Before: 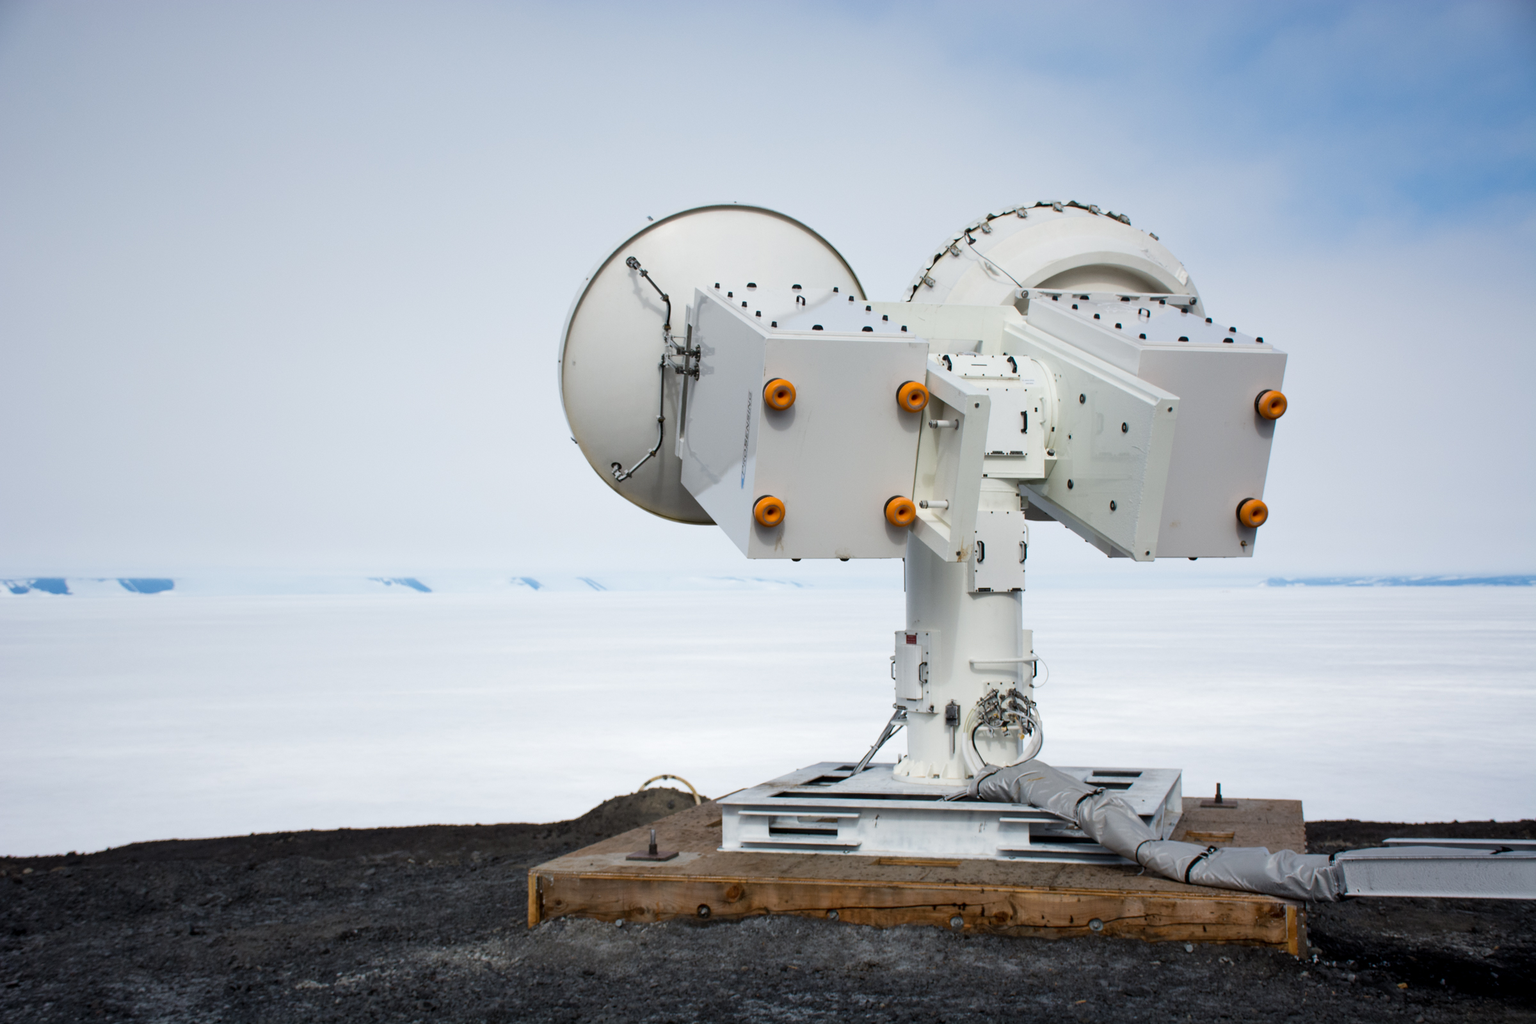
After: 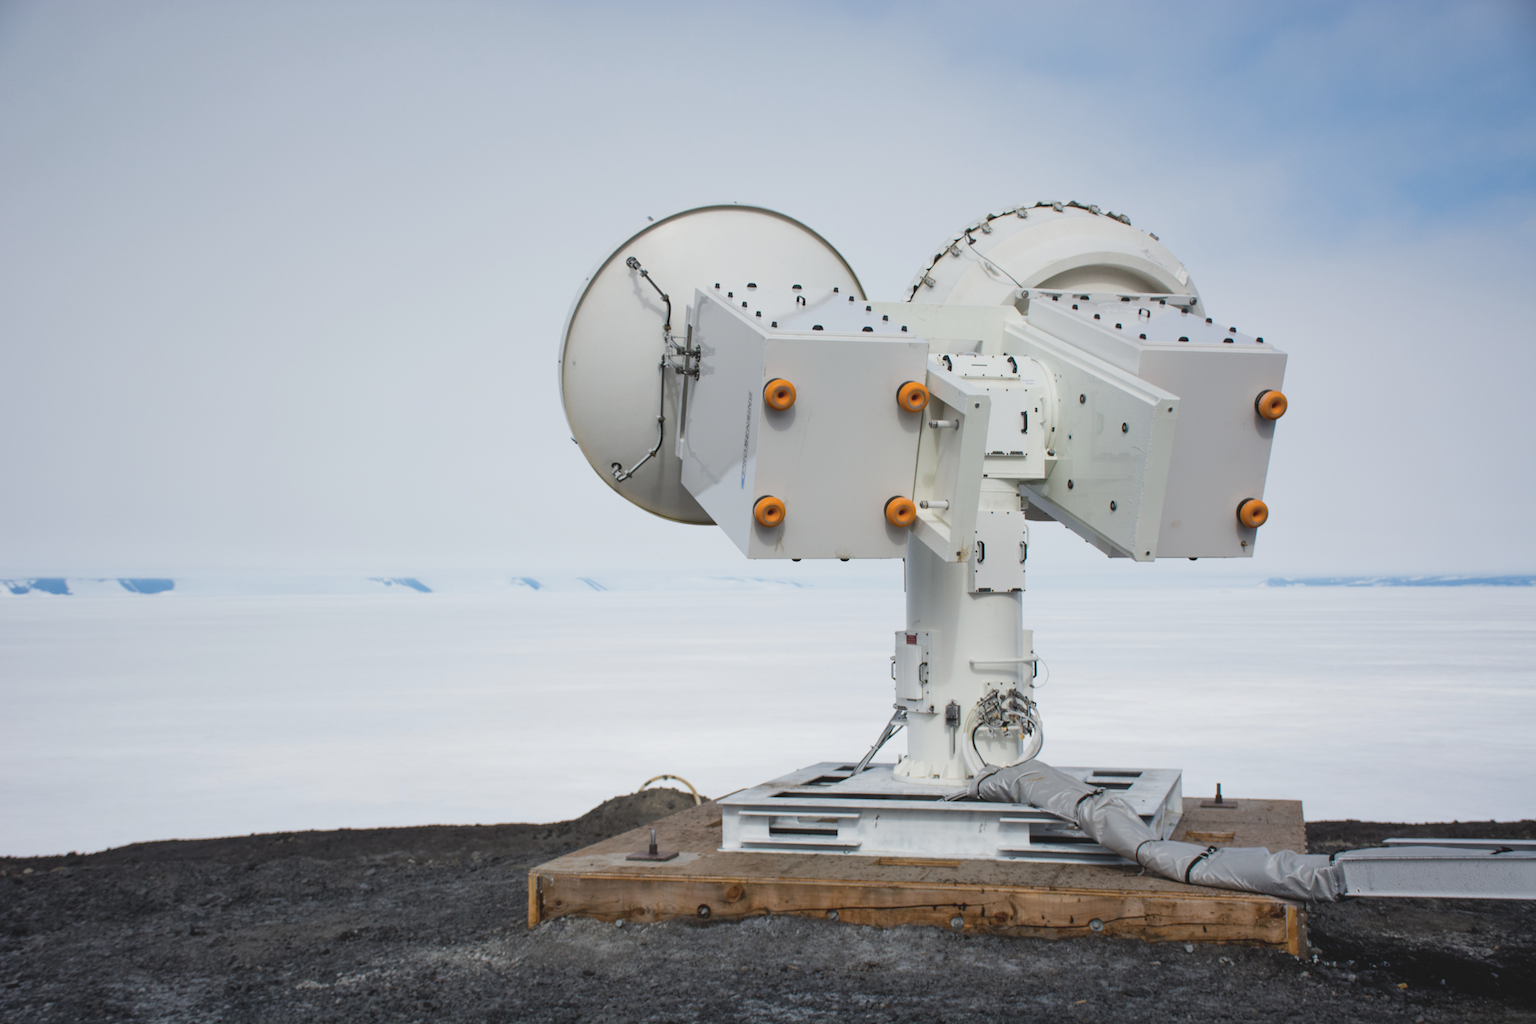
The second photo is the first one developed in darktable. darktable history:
contrast brightness saturation: contrast -0.165, brightness 0.05, saturation -0.137
exposure: compensate highlight preservation false
local contrast: highlights 103%, shadows 99%, detail 119%, midtone range 0.2
